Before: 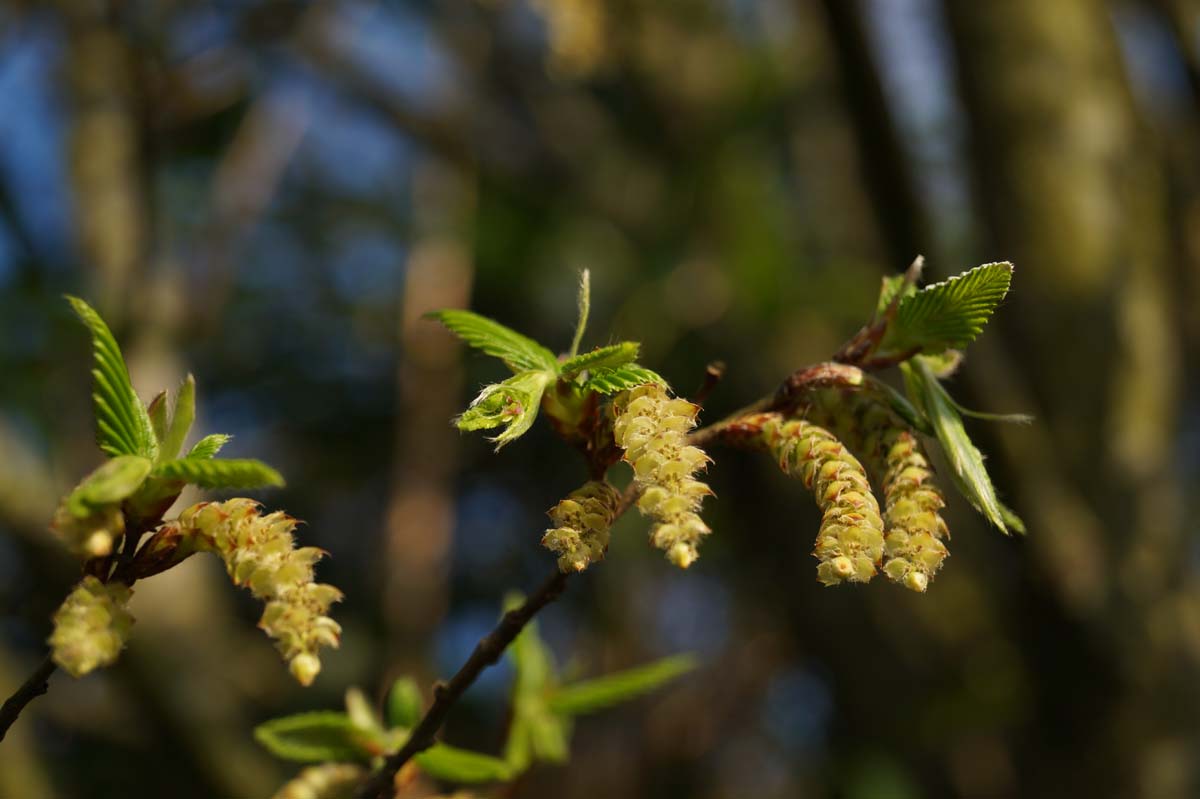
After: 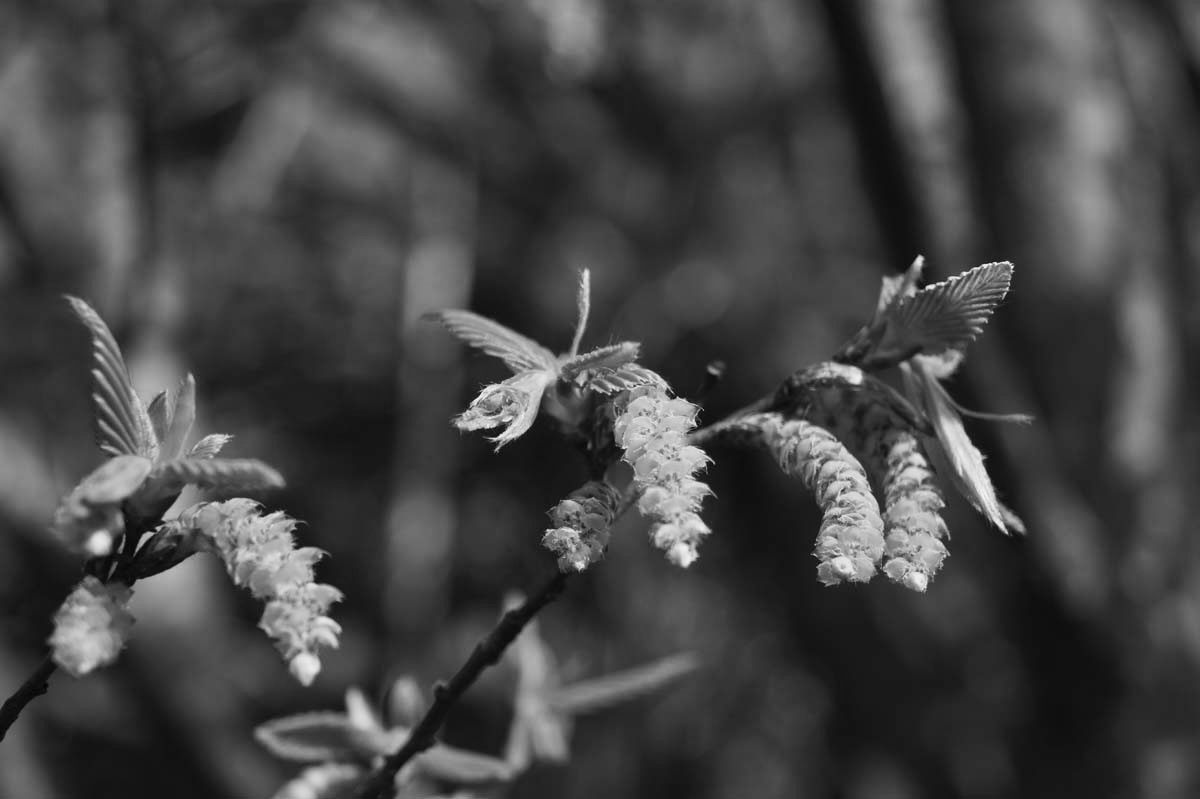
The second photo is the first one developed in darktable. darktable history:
contrast brightness saturation: contrast 0.2, brightness 0.16, saturation 0.22
monochrome: size 1
